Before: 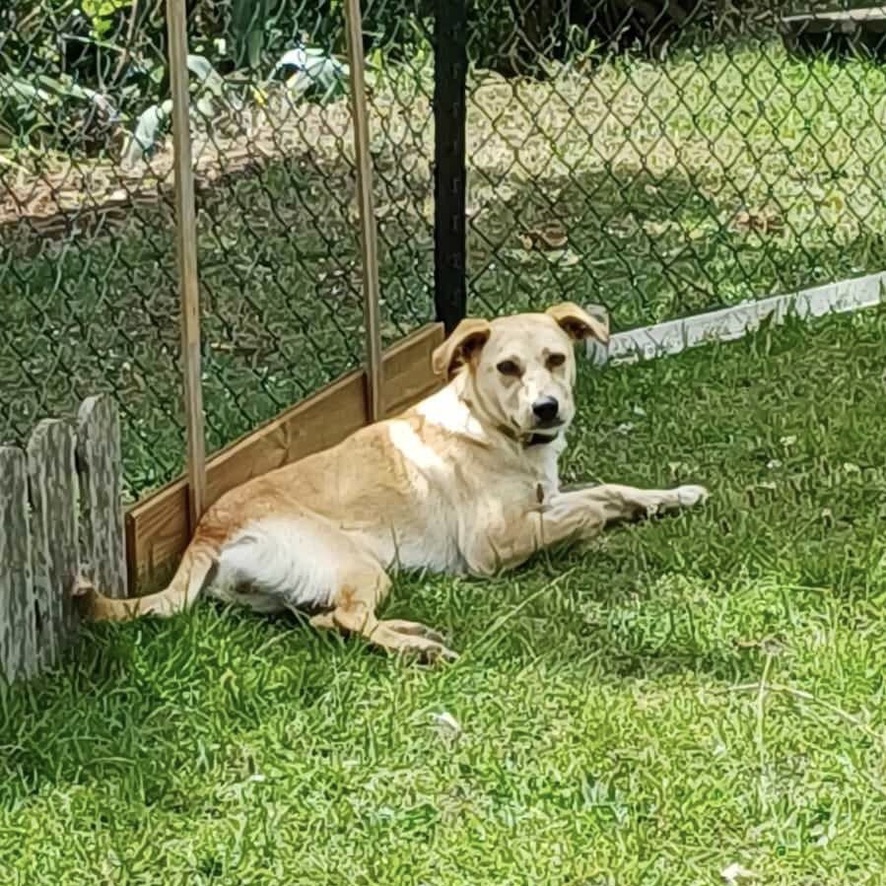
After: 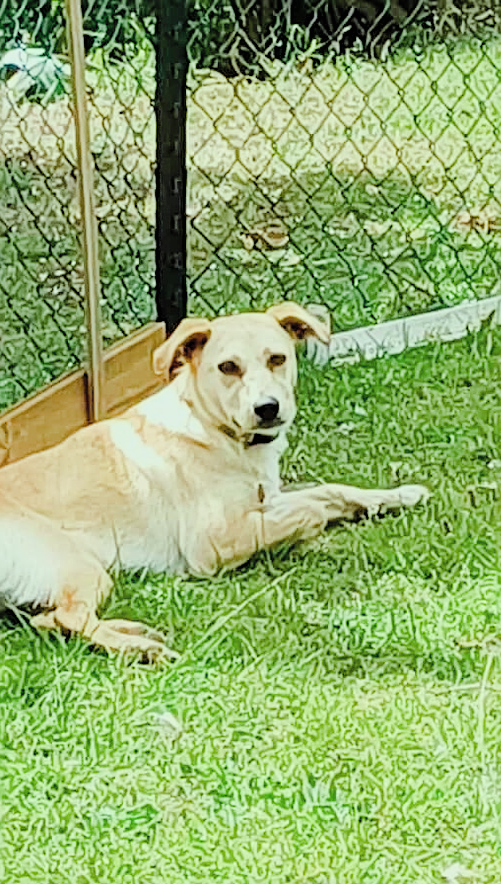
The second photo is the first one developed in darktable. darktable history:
sharpen: on, module defaults
exposure: black level correction -0.005, exposure 0.613 EV, compensate exposure bias true, compensate highlight preservation false
color correction: highlights a* -7.93, highlights b* 3.51
contrast brightness saturation: brightness 0.14
filmic rgb: black relative exposure -7.65 EV, white relative exposure 4.56 EV, hardness 3.61, iterations of high-quality reconstruction 0
crop: left 31.558%, top 0.014%, right 11.765%
color balance rgb: shadows lift › chroma 0.811%, shadows lift › hue 110.29°, global offset › luminance -0.857%, linear chroma grading › global chroma 15.241%, perceptual saturation grading › global saturation -10.921%, perceptual saturation grading › highlights -26.168%, perceptual saturation grading › shadows 21.207%, perceptual brilliance grading › mid-tones 10.818%, perceptual brilliance grading › shadows 14.304%
